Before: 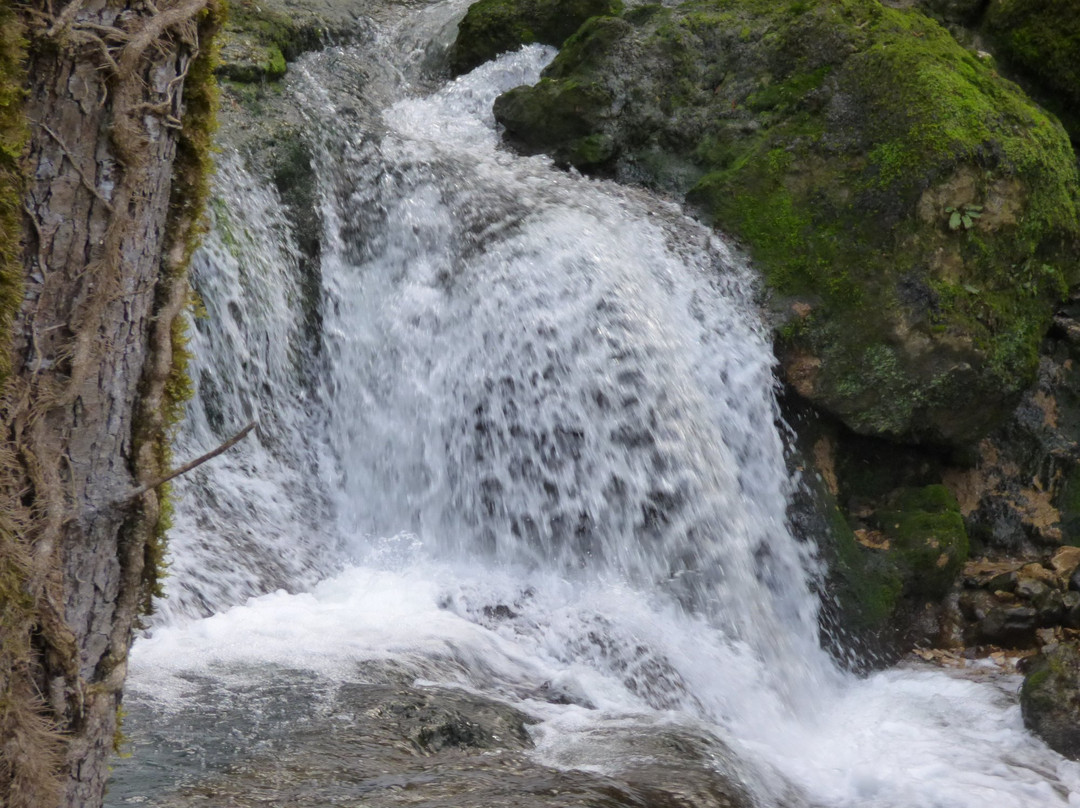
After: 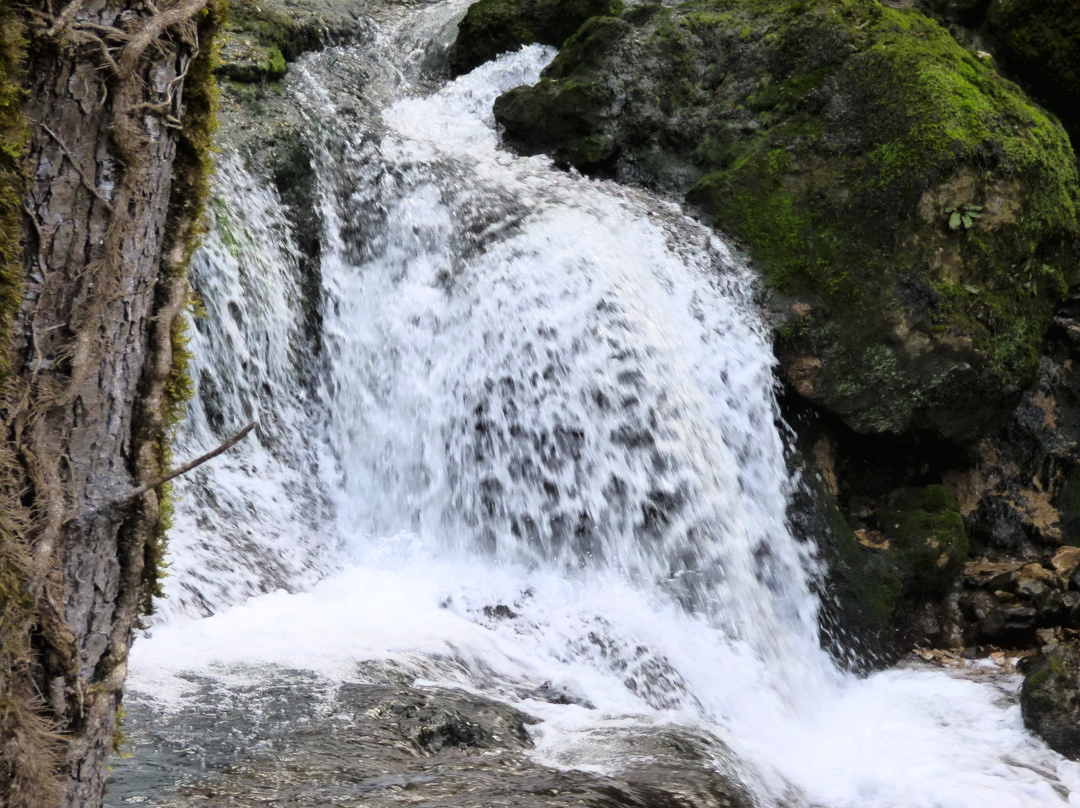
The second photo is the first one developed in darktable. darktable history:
tone curve: curves: ch0 [(0.016, 0.011) (0.084, 0.026) (0.469, 0.508) (0.721, 0.862) (1, 1)], color space Lab, linked channels, preserve colors none
